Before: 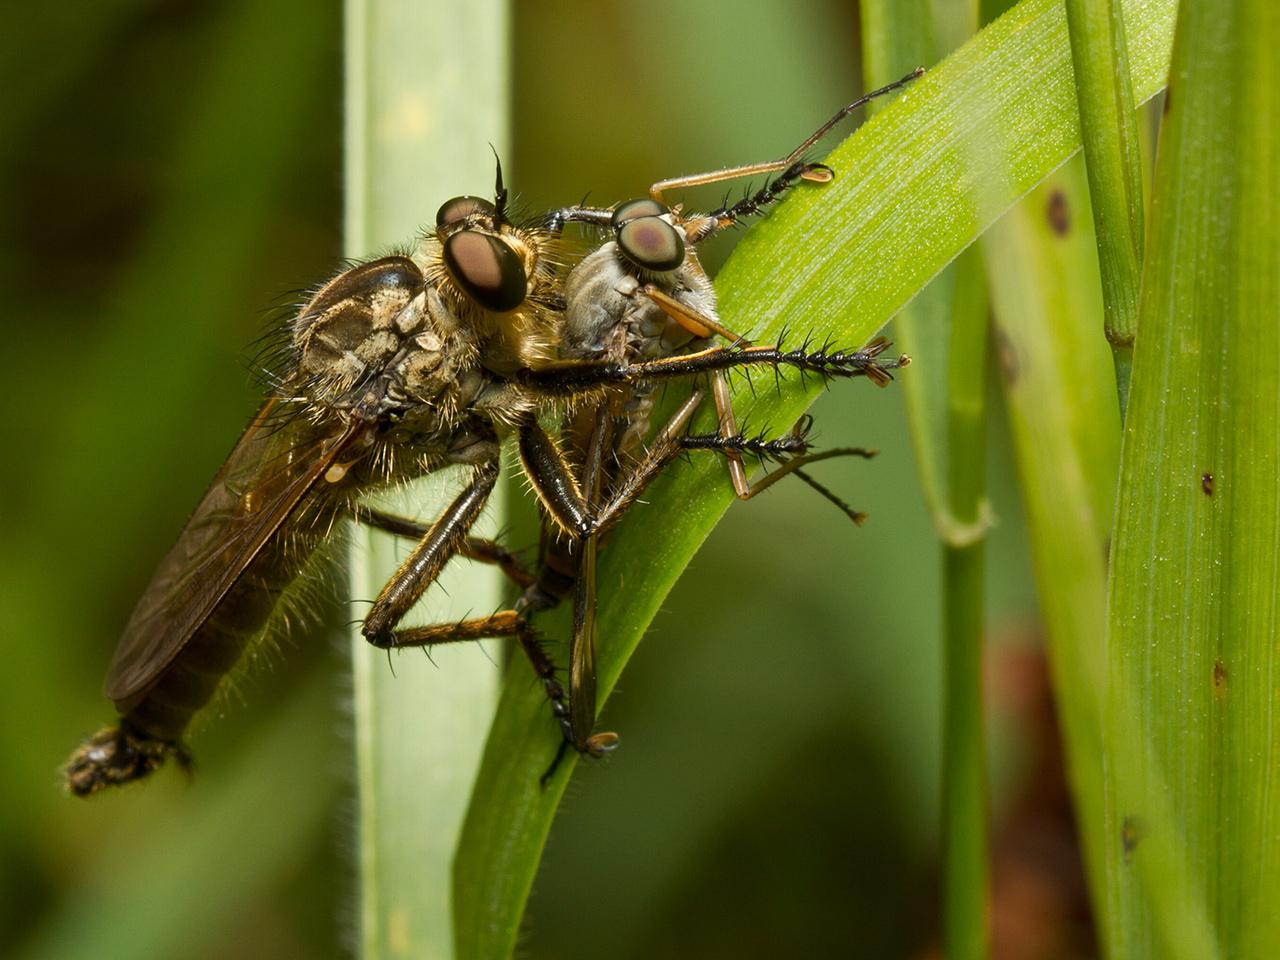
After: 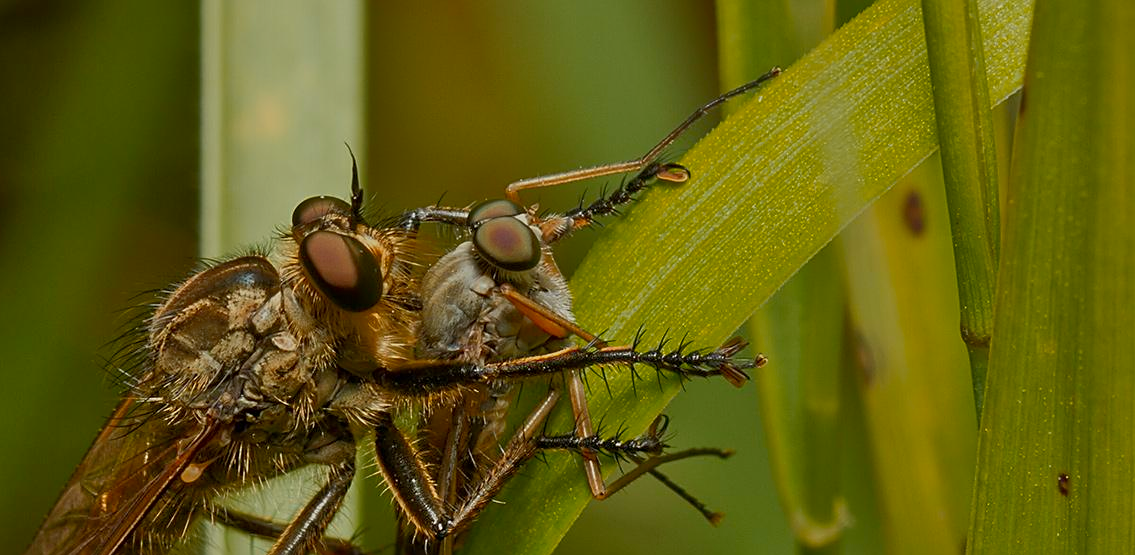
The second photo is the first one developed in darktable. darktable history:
sharpen: on, module defaults
crop and rotate: left 11.325%, bottom 42.09%
contrast brightness saturation: contrast 0.041, saturation 0.156
color zones: curves: ch1 [(0.235, 0.558) (0.75, 0.5)]; ch2 [(0.25, 0.462) (0.749, 0.457)]
tone equalizer: -8 EV -0.041 EV, -7 EV 0.04 EV, -6 EV -0.006 EV, -5 EV 0.004 EV, -4 EV -0.044 EV, -3 EV -0.234 EV, -2 EV -0.65 EV, -1 EV -0.965 EV, +0 EV -0.944 EV
